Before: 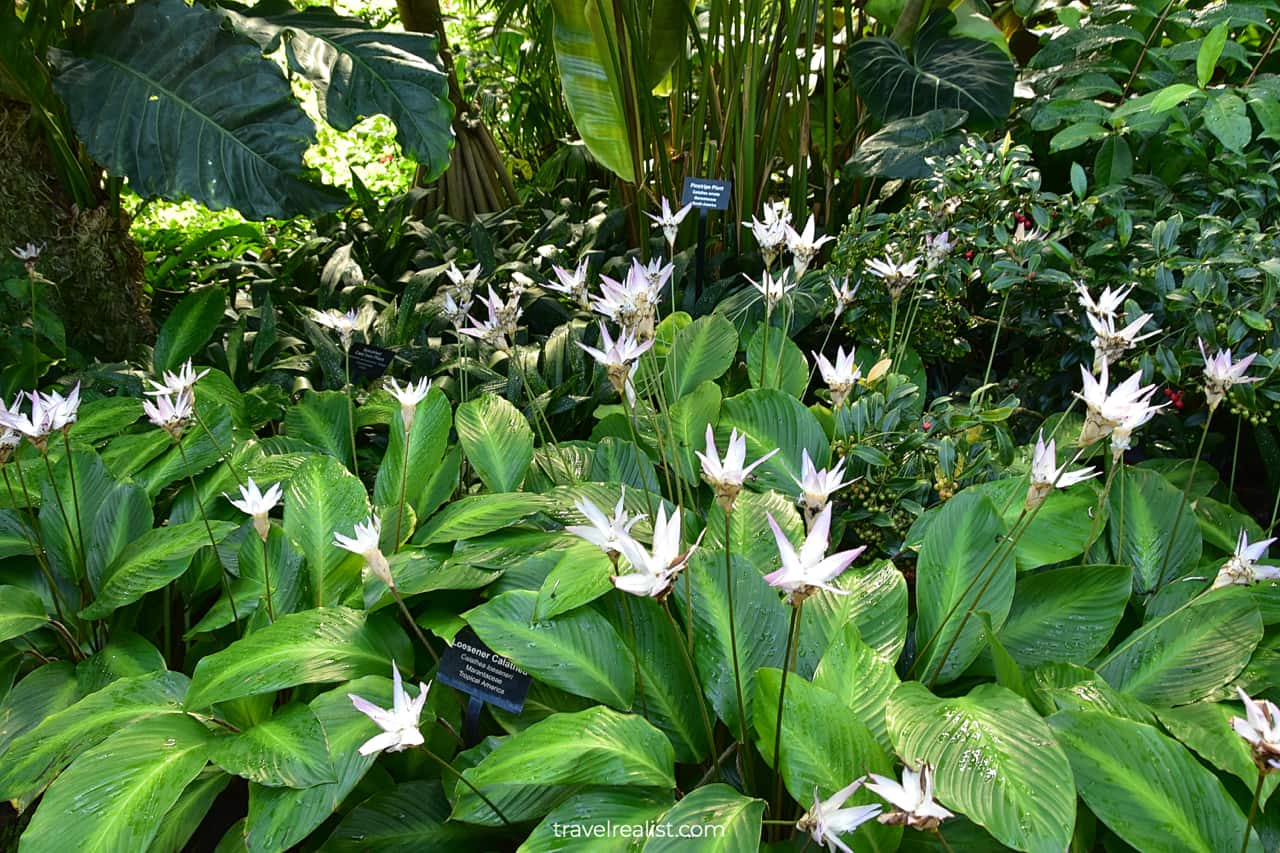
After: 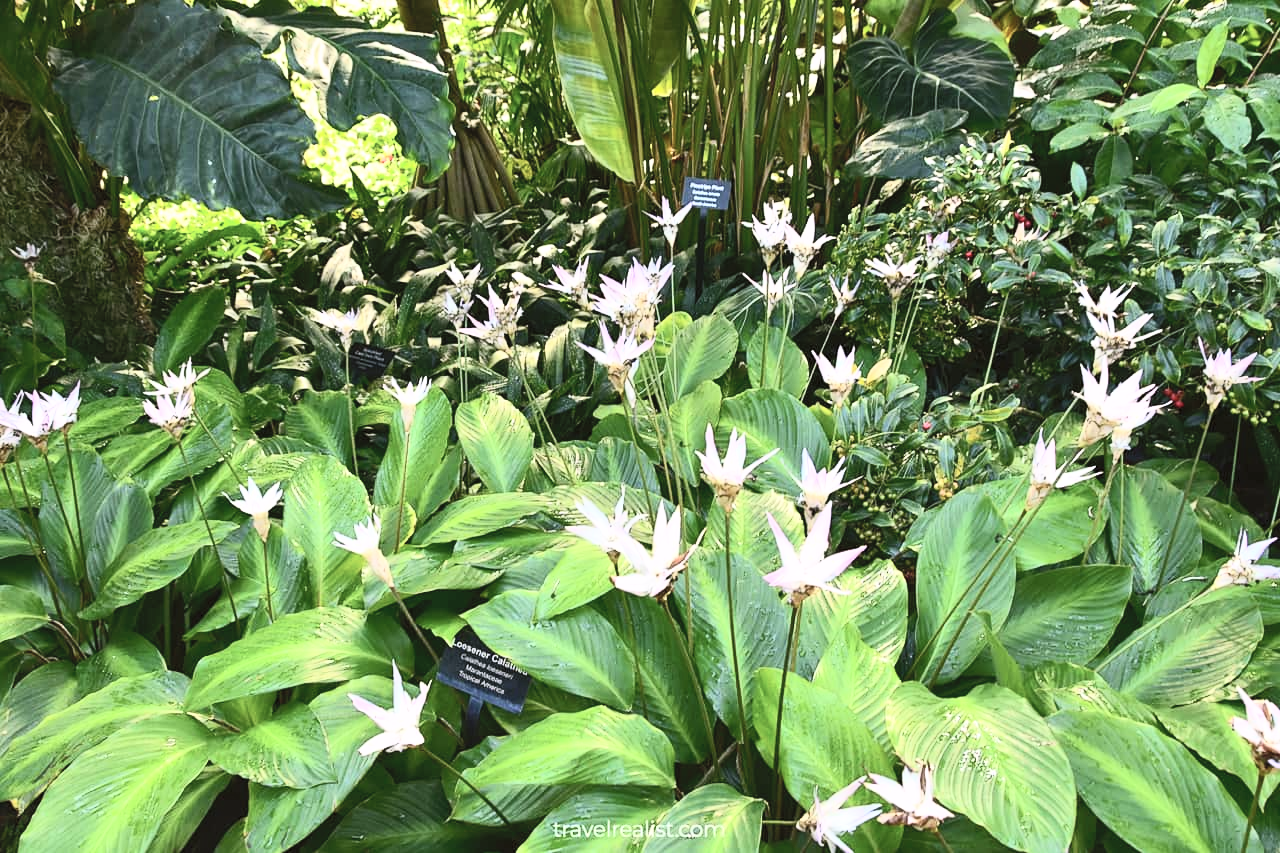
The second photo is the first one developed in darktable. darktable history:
contrast brightness saturation: contrast 0.393, brightness 0.527
color correction: highlights a* 3.05, highlights b* -0.929, shadows a* -0.063, shadows b* 2.51, saturation 0.98
